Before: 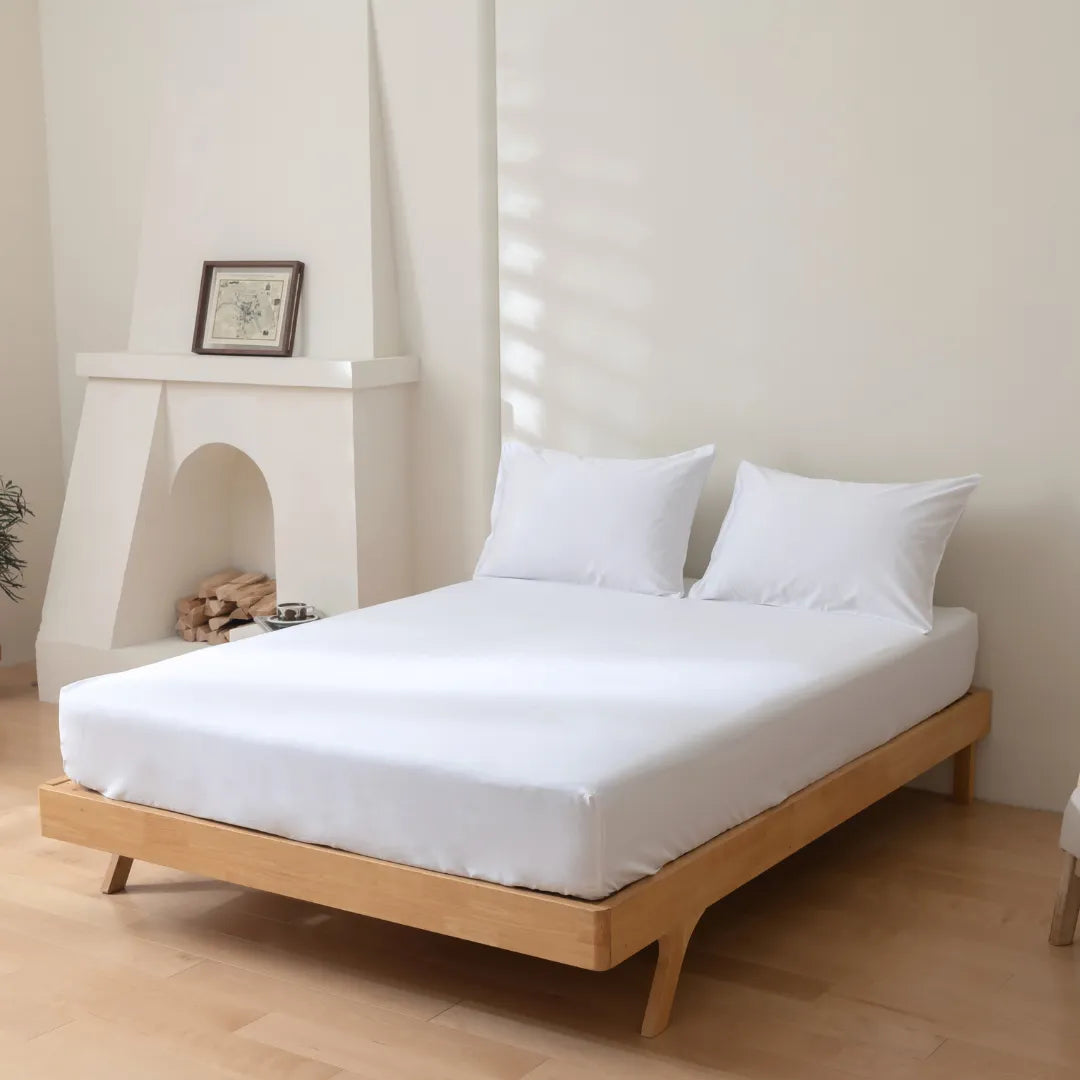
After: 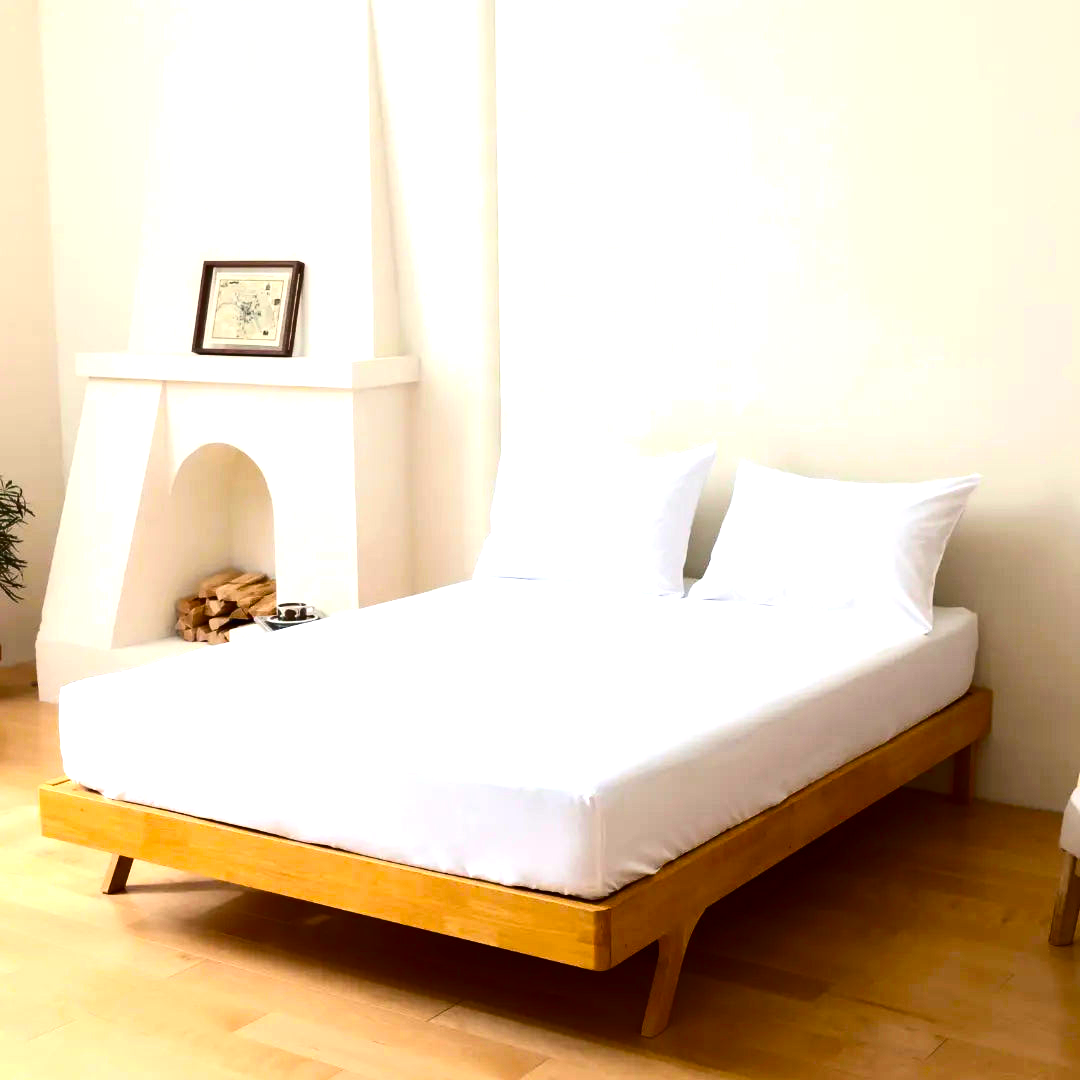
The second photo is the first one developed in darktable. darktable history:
color balance rgb: linear chroma grading › global chroma 9%, perceptual saturation grading › global saturation 36%, perceptual saturation grading › shadows 35%, perceptual brilliance grading › global brilliance 21.21%, perceptual brilliance grading › shadows -35%, global vibrance 21.21%
contrast brightness saturation: contrast 0.2, brightness -0.11, saturation 0.1
color correction: highlights a* -0.137, highlights b* 0.137
exposure: exposure 0.2 EV, compensate highlight preservation false
